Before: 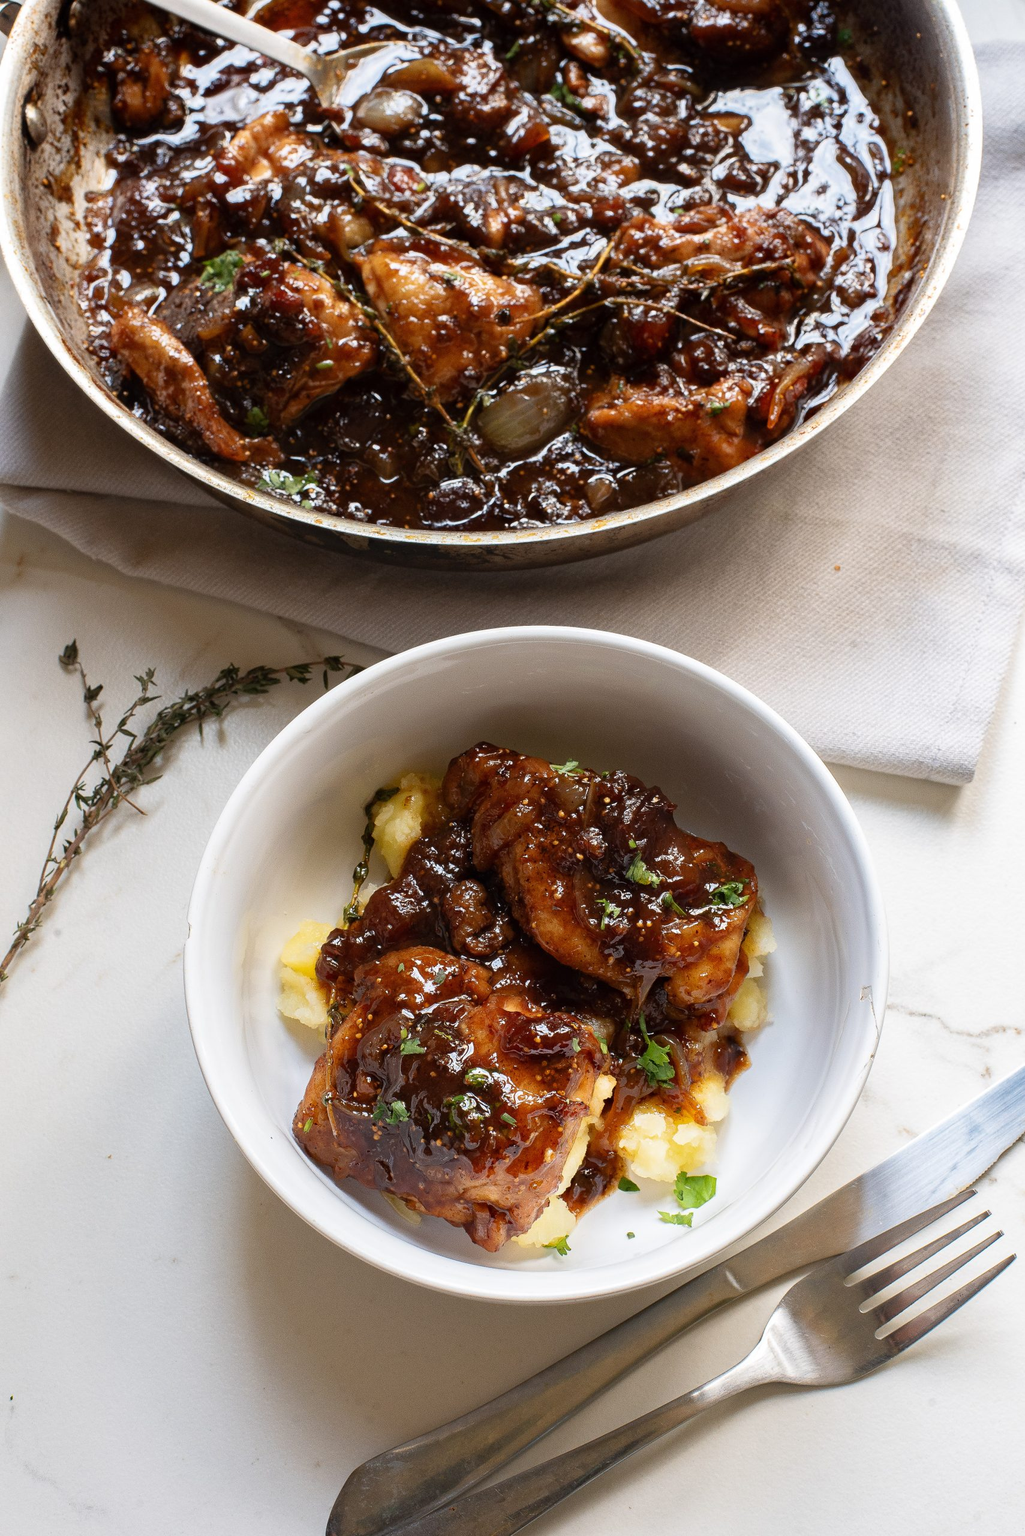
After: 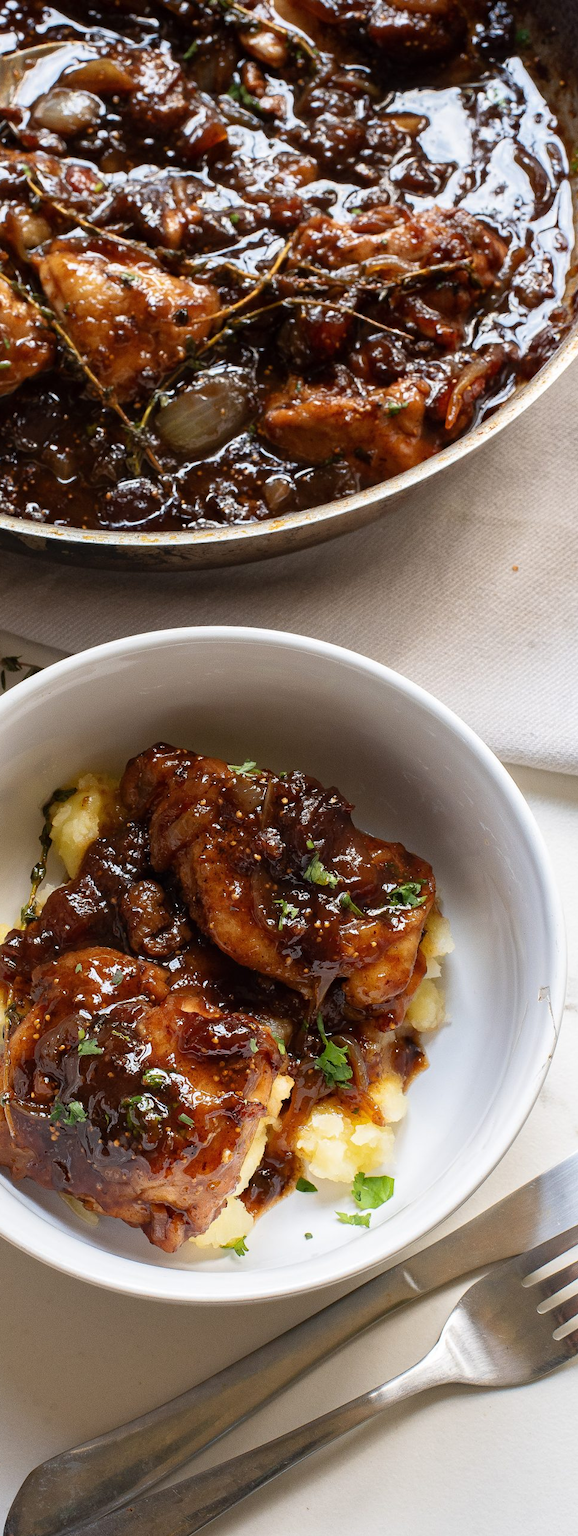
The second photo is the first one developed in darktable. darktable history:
crop: left 31.524%, top 0.009%, right 12.035%
